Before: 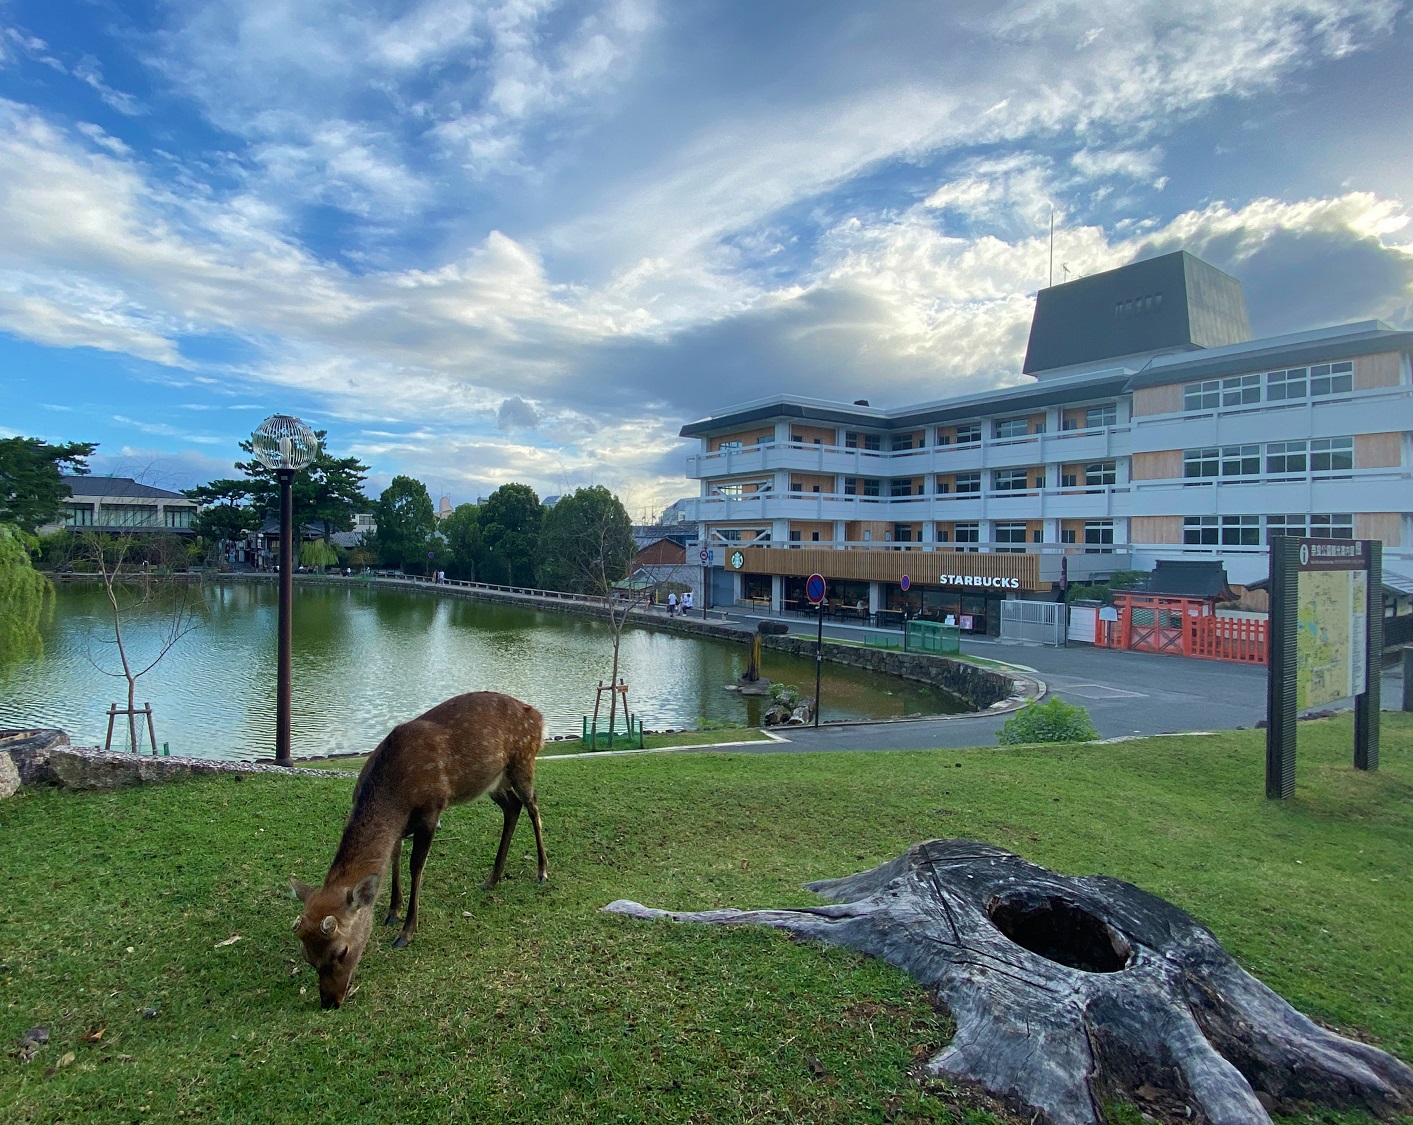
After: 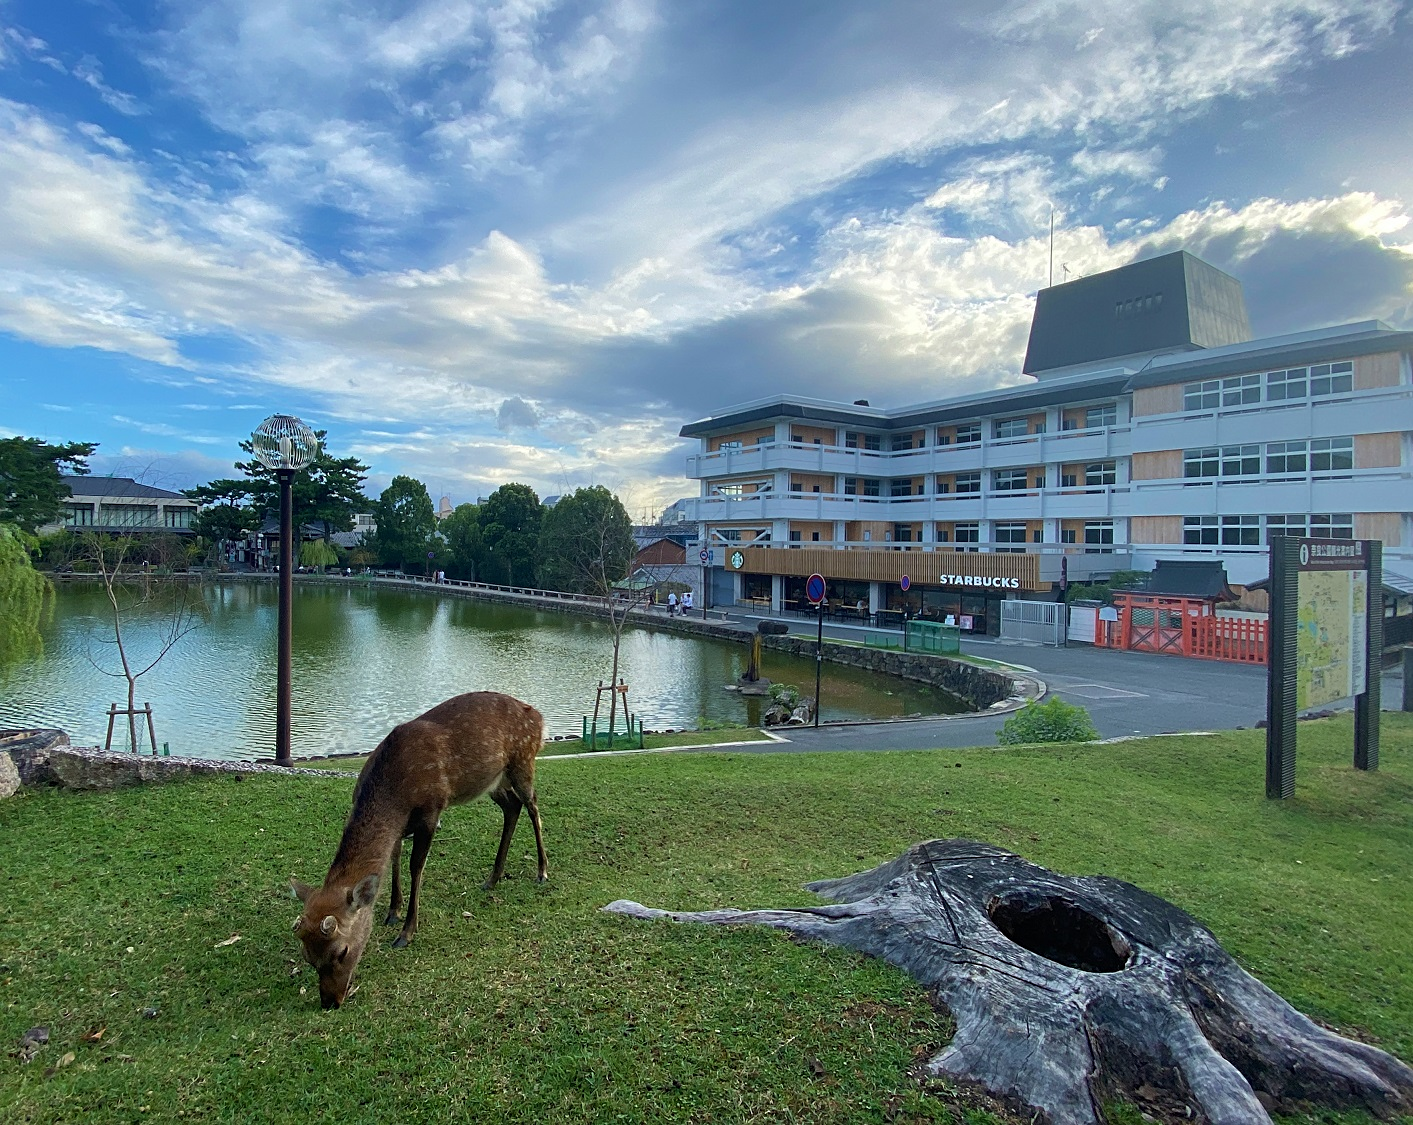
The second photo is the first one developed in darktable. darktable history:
sharpen: amount 0.206
